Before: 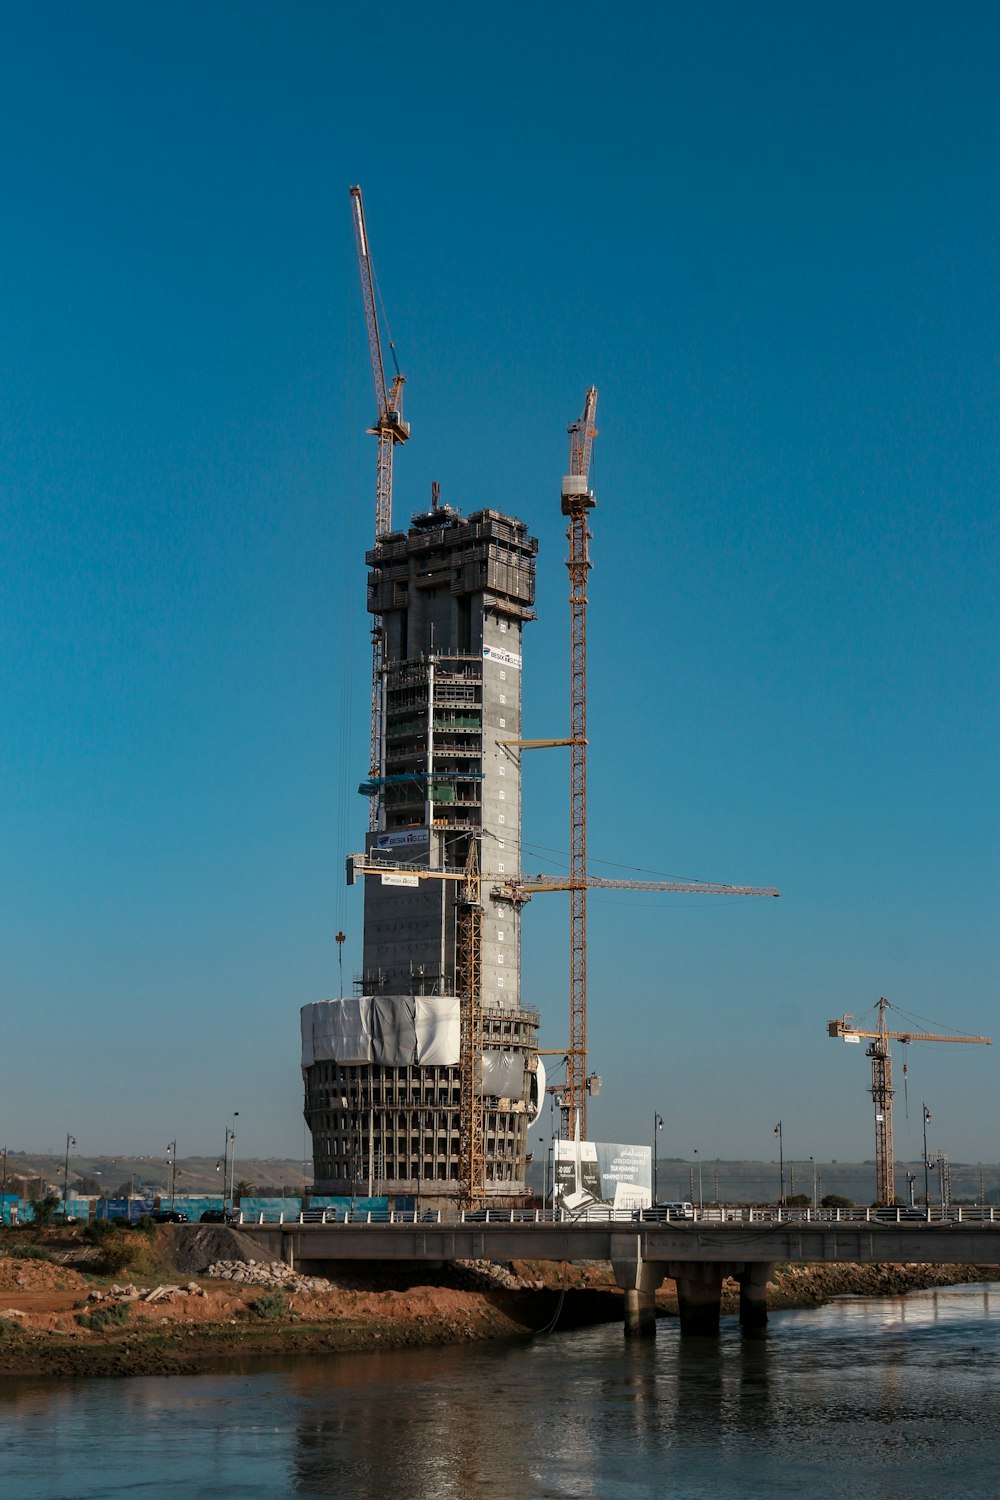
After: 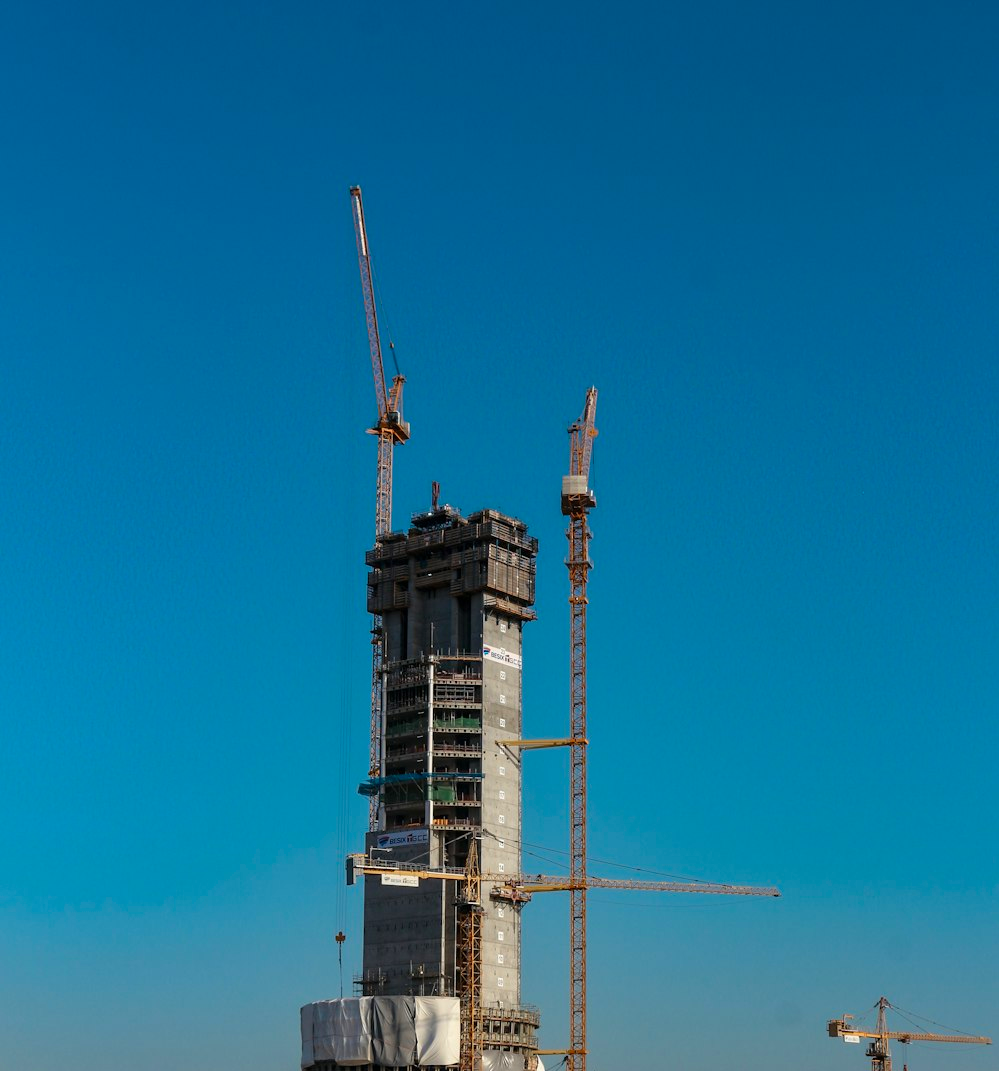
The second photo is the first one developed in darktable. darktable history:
crop: bottom 28.576%
color correction: saturation 1.32
